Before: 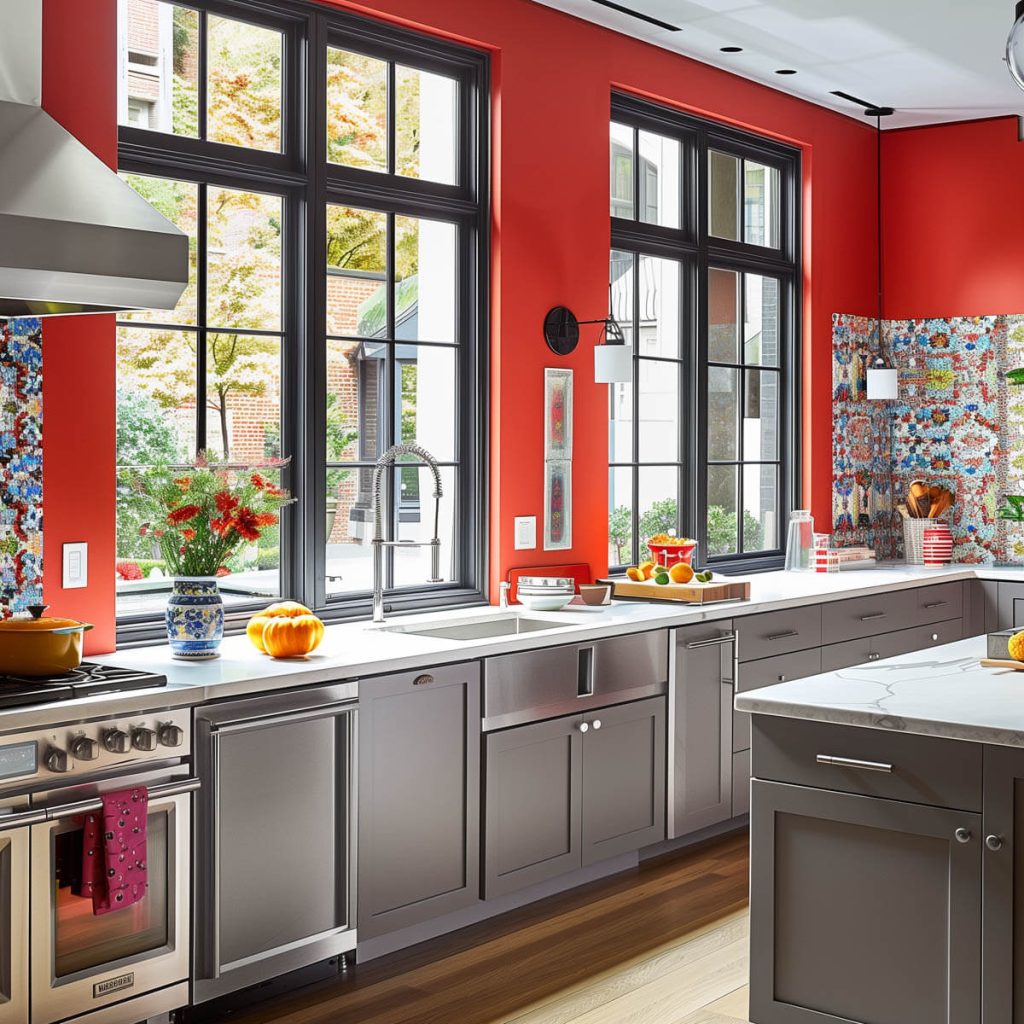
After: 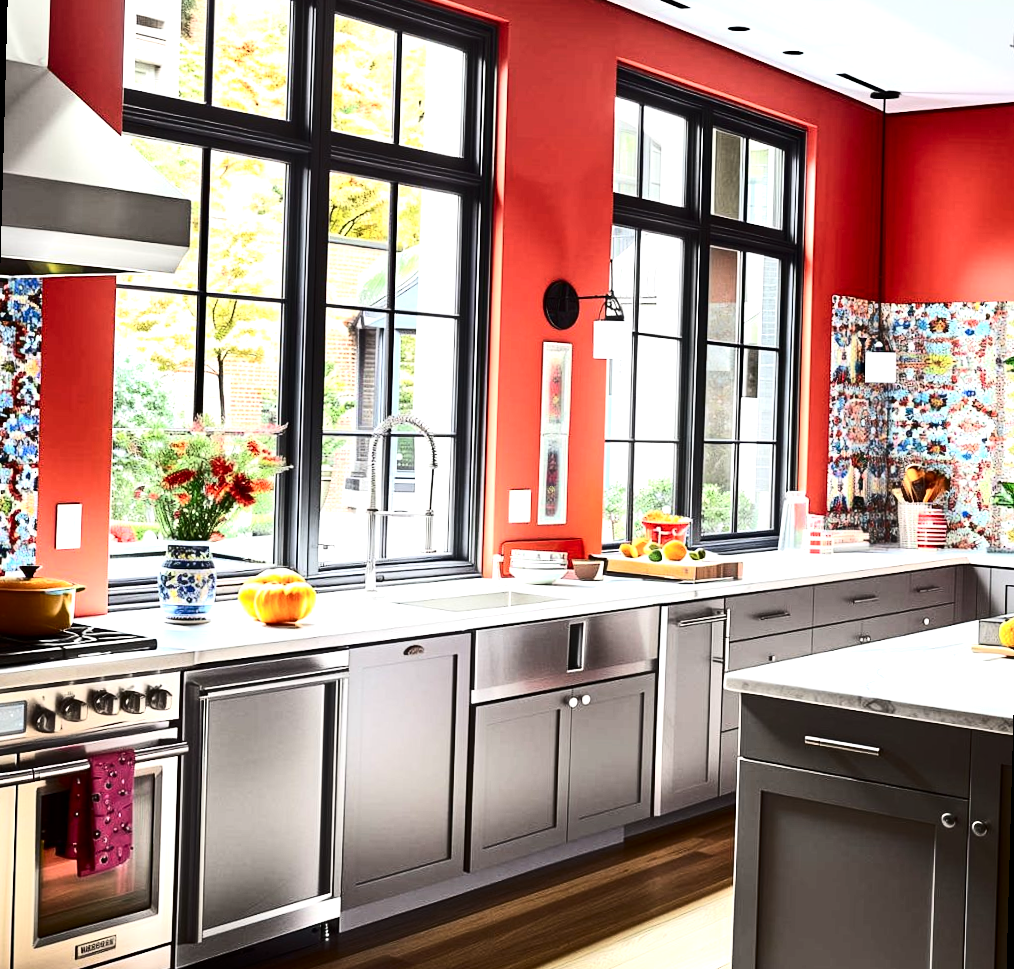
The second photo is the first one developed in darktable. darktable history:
contrast brightness saturation: contrast 0.28
exposure: exposure 0.236 EV, compensate highlight preservation false
rotate and perspective: rotation 1.57°, crop left 0.018, crop right 0.982, crop top 0.039, crop bottom 0.961
tone equalizer: -8 EV -0.75 EV, -7 EV -0.7 EV, -6 EV -0.6 EV, -5 EV -0.4 EV, -3 EV 0.4 EV, -2 EV 0.6 EV, -1 EV 0.7 EV, +0 EV 0.75 EV, edges refinement/feathering 500, mask exposure compensation -1.57 EV, preserve details no
